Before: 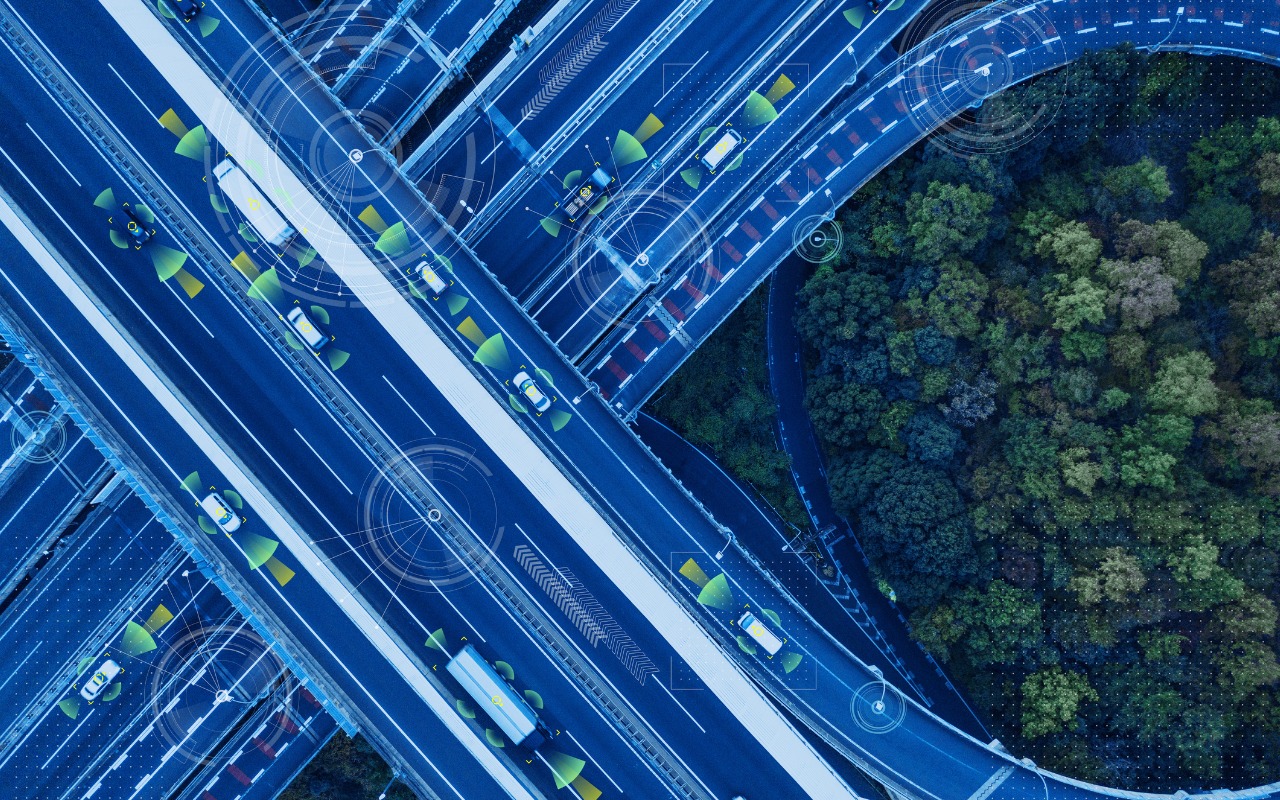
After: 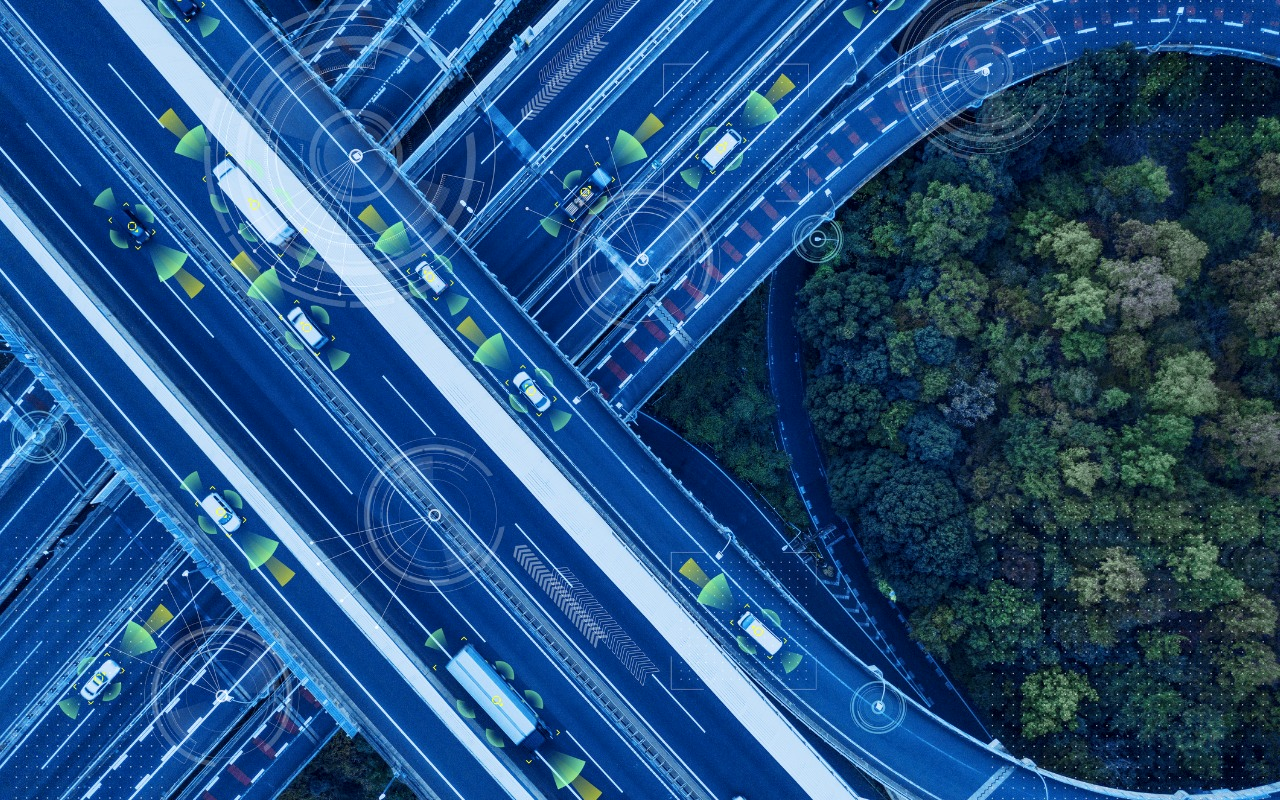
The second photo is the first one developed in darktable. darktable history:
local contrast: highlights 107%, shadows 102%, detail 119%, midtone range 0.2
